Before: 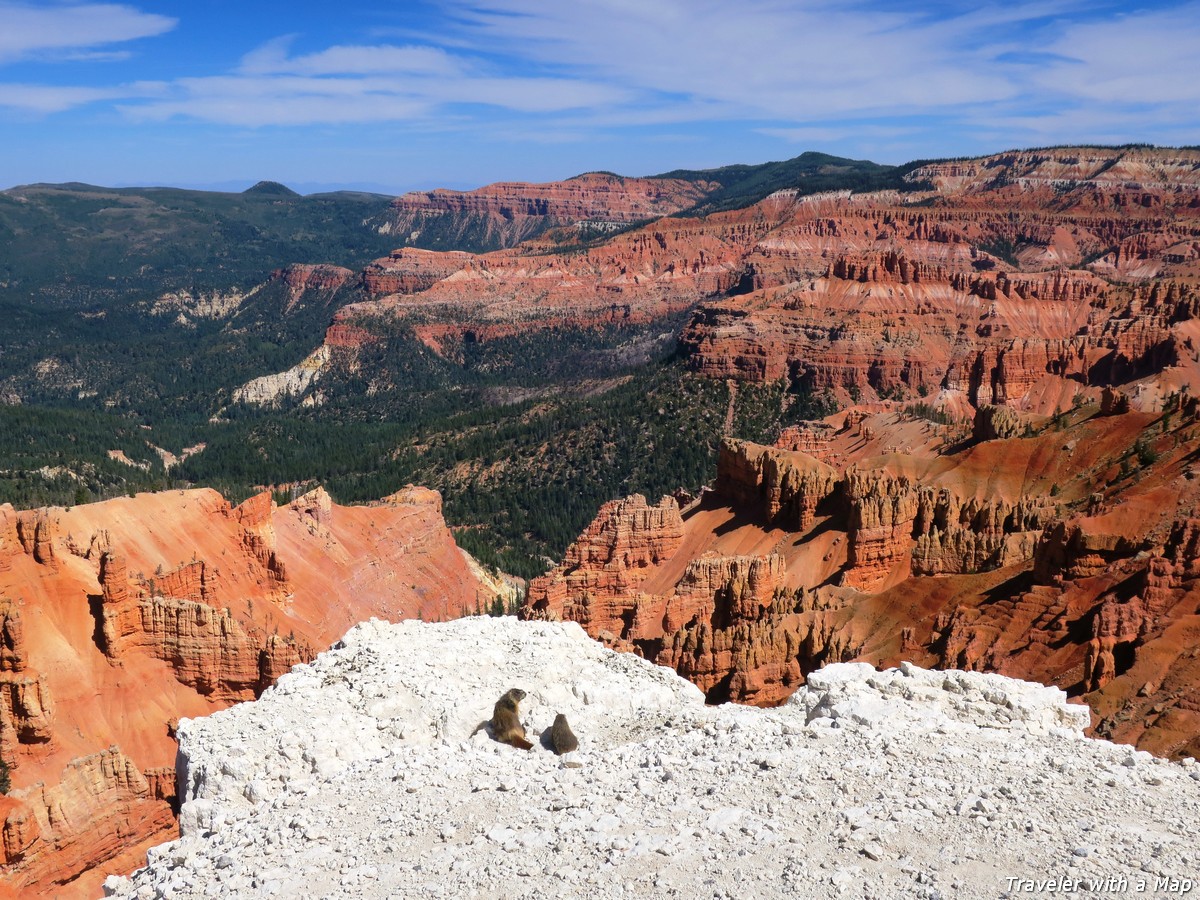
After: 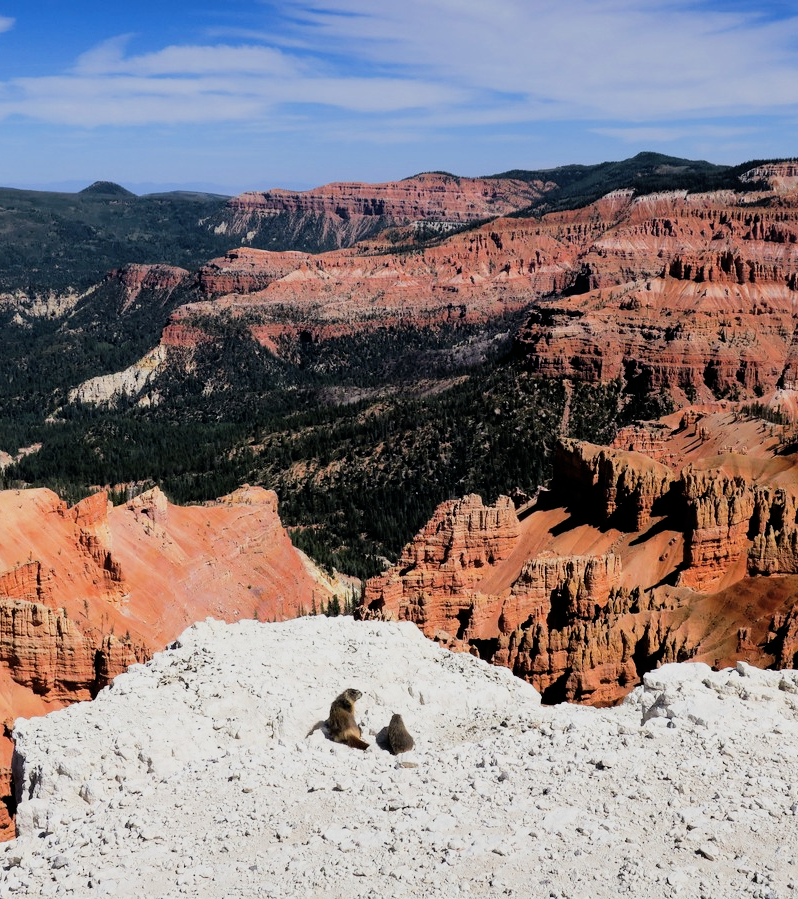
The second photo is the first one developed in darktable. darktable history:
filmic rgb: black relative exposure -5.01 EV, white relative exposure 3.99 EV, hardness 2.89, contrast 1.296, highlights saturation mix -28.57%, iterations of high-quality reconstruction 0
crop and rotate: left 13.682%, right 19.758%
